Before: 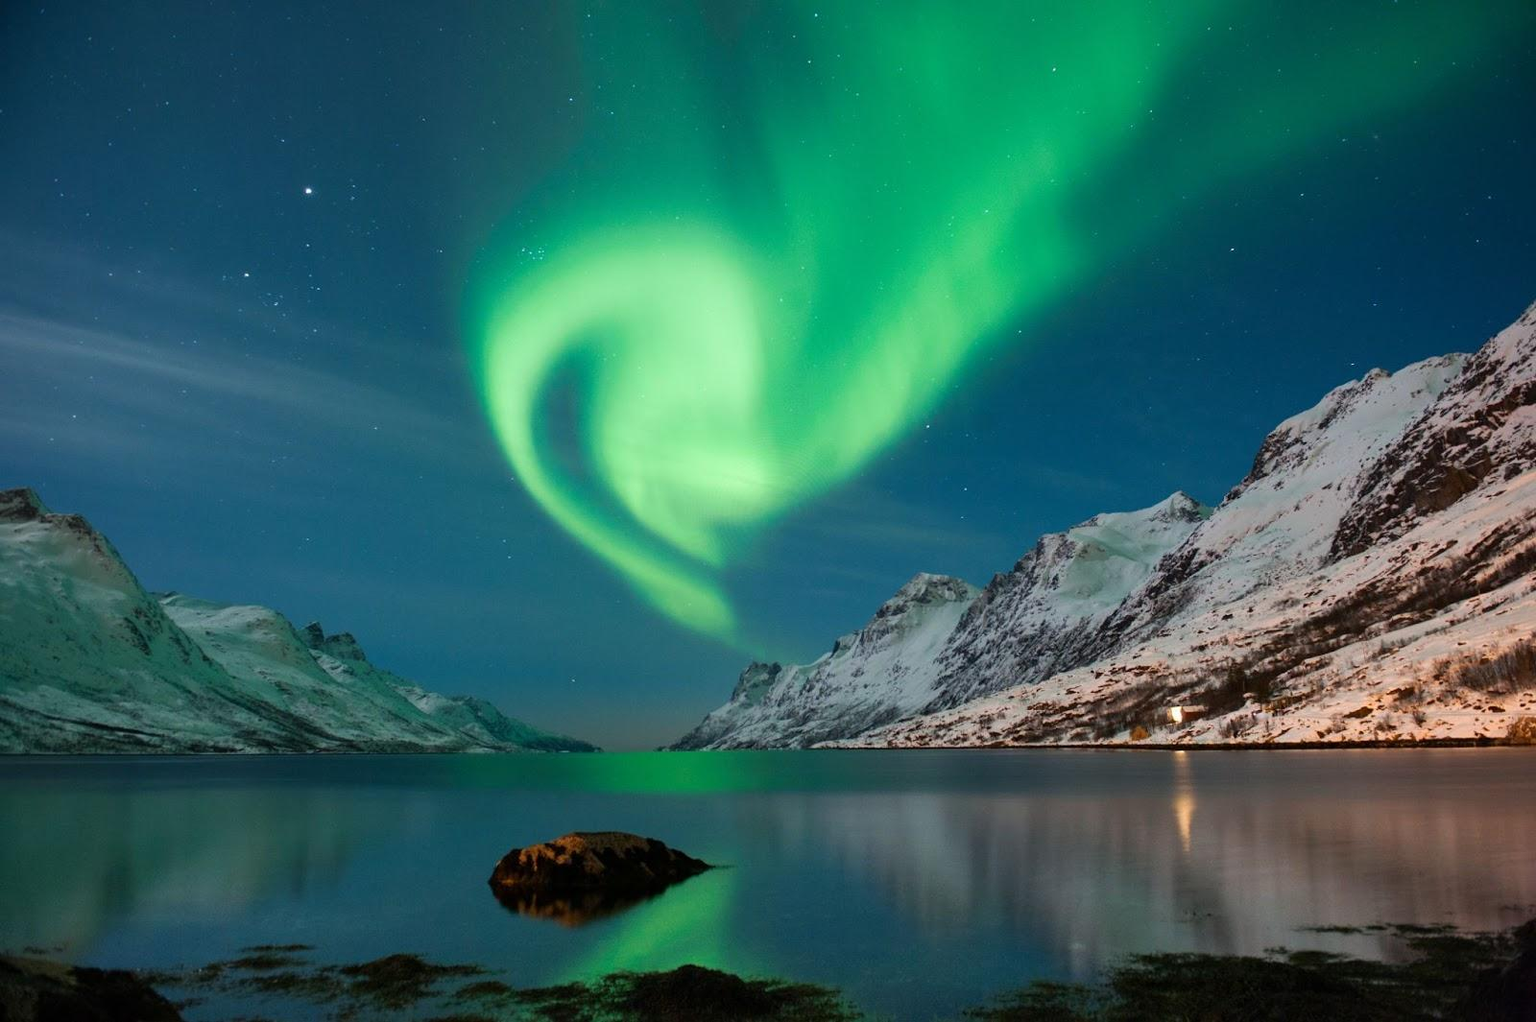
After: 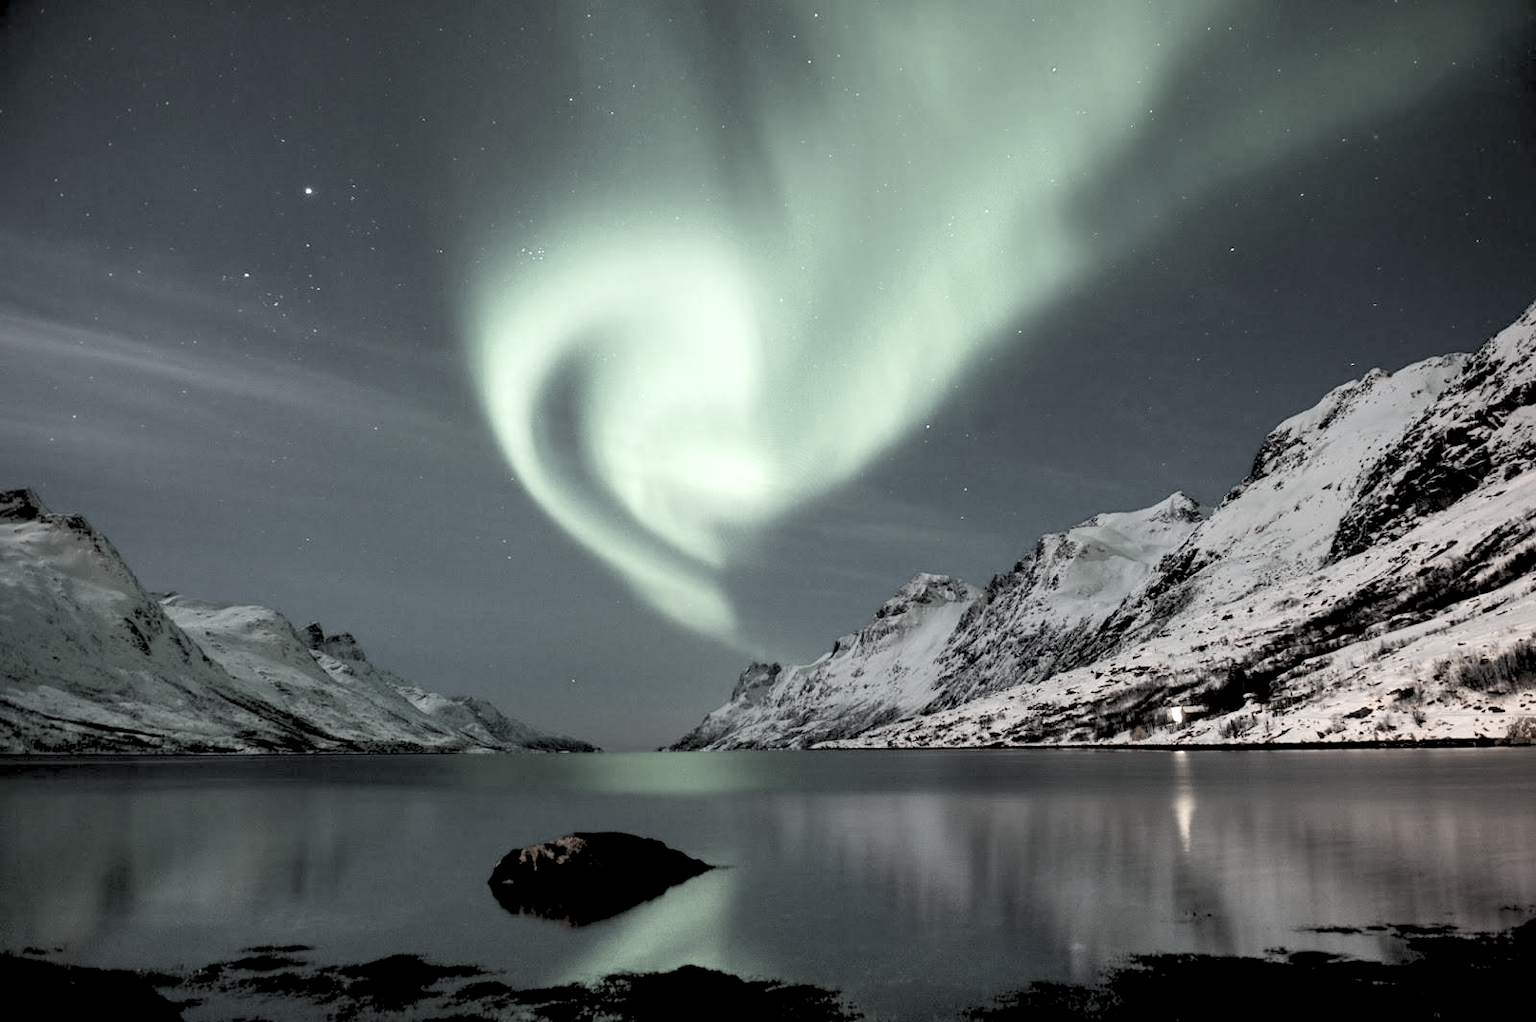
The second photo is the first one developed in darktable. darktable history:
color correction: saturation 0.2
tone equalizer: -8 EV -0.75 EV, -7 EV -0.7 EV, -6 EV -0.6 EV, -5 EV -0.4 EV, -3 EV 0.4 EV, -2 EV 0.6 EV, -1 EV 0.7 EV, +0 EV 0.75 EV, edges refinement/feathering 500, mask exposure compensation -1.57 EV, preserve details no
rgb levels: preserve colors sum RGB, levels [[0.038, 0.433, 0.934], [0, 0.5, 1], [0, 0.5, 1]]
